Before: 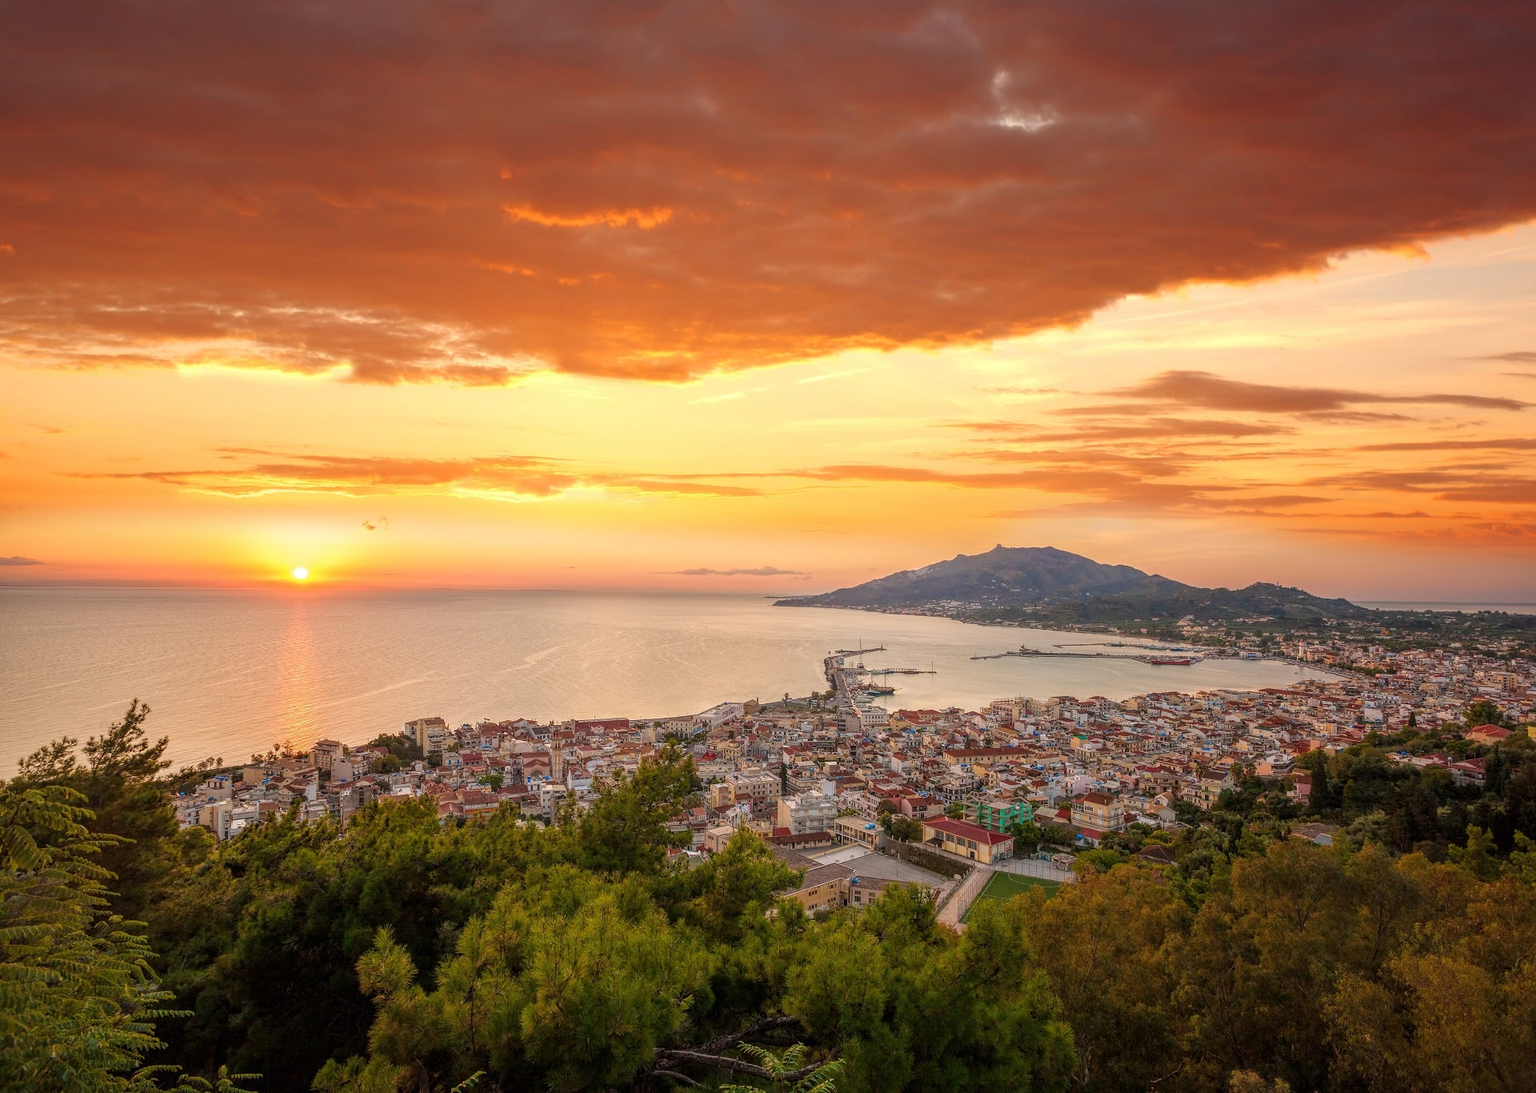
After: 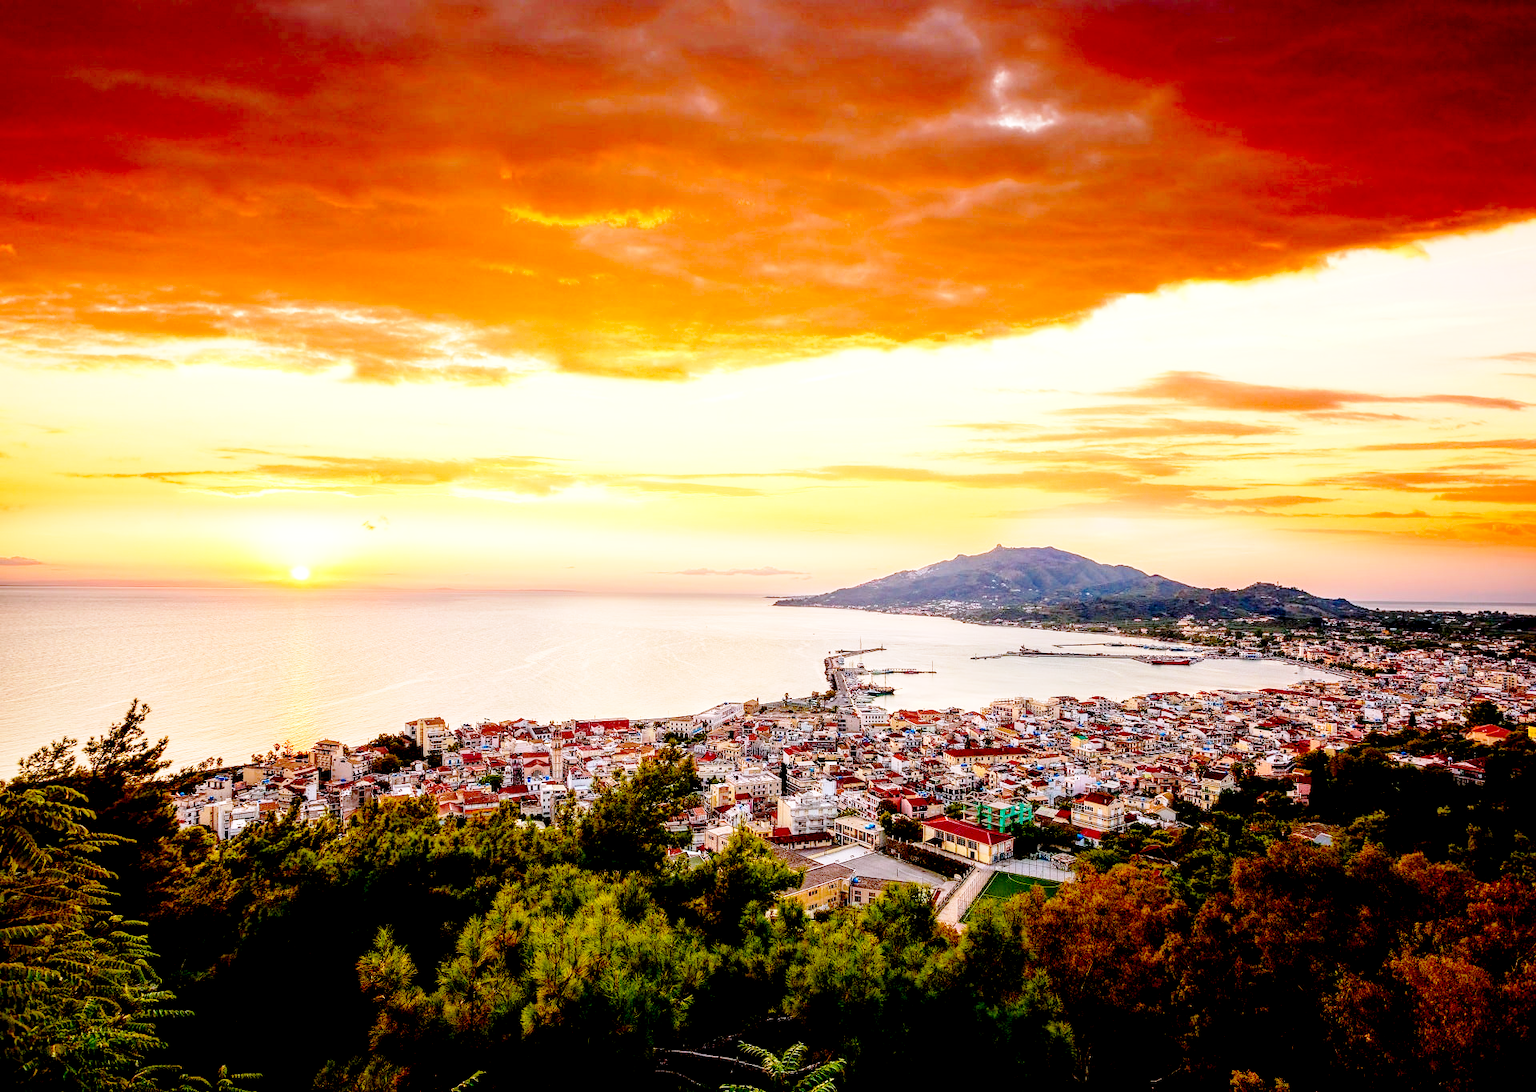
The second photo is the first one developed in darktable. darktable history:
exposure: black level correction 0.04, exposure 0.5 EV, compensate highlight preservation false
base curve: curves: ch0 [(0, 0) (0.028, 0.03) (0.121, 0.232) (0.46, 0.748) (0.859, 0.968) (1, 1)], preserve colors none
color calibration: illuminant as shot in camera, x 0.366, y 0.378, temperature 4425.7 K, saturation algorithm version 1 (2020)
